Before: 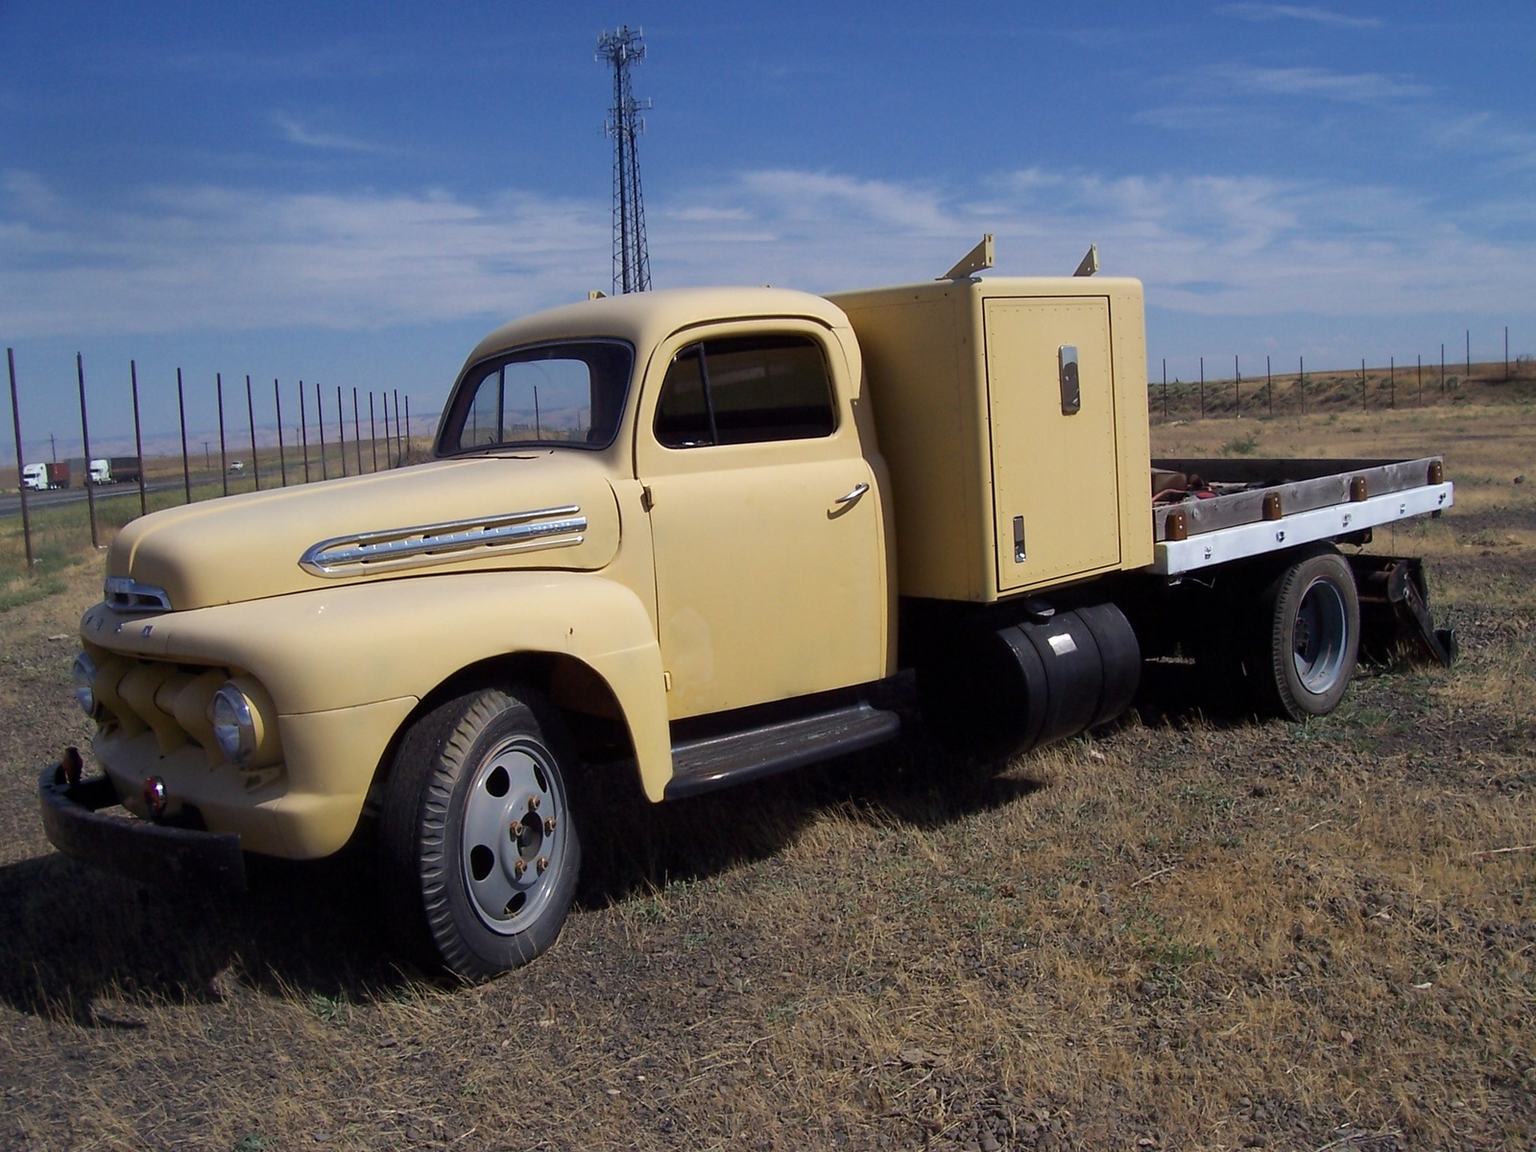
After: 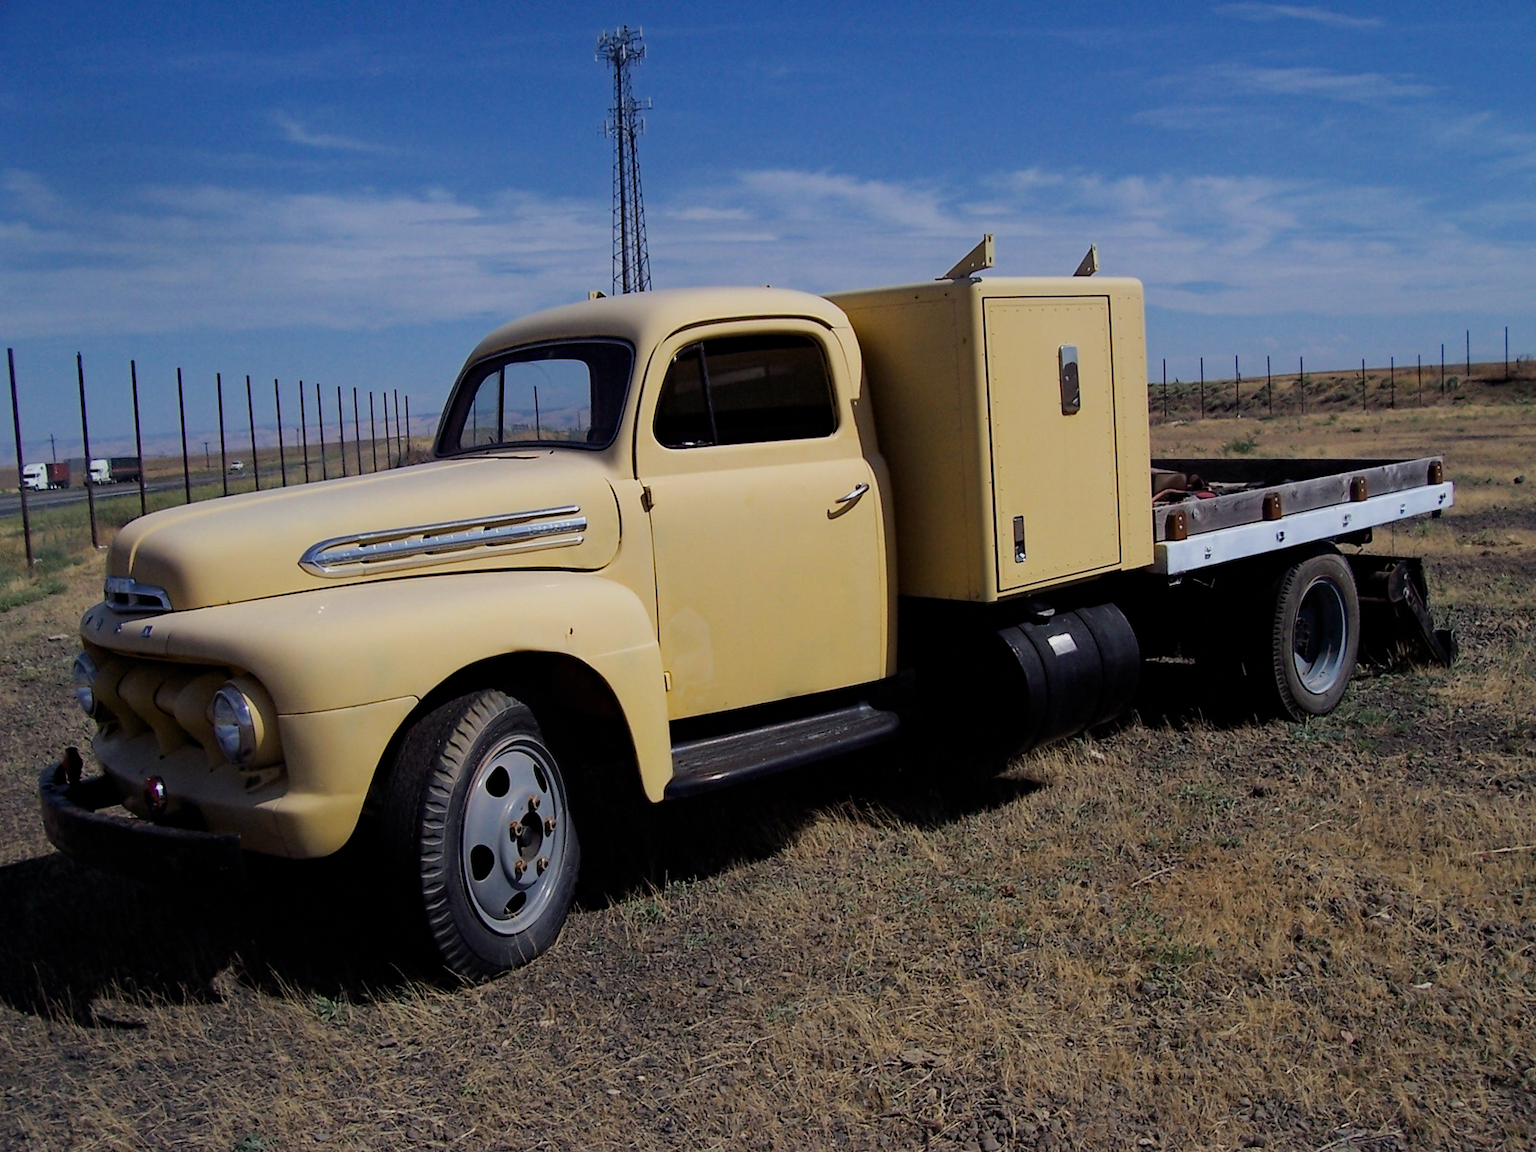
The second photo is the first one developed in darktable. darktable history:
filmic rgb: hardness 4.17
haze removal: strength 0.29, distance 0.25, compatibility mode true, adaptive false
